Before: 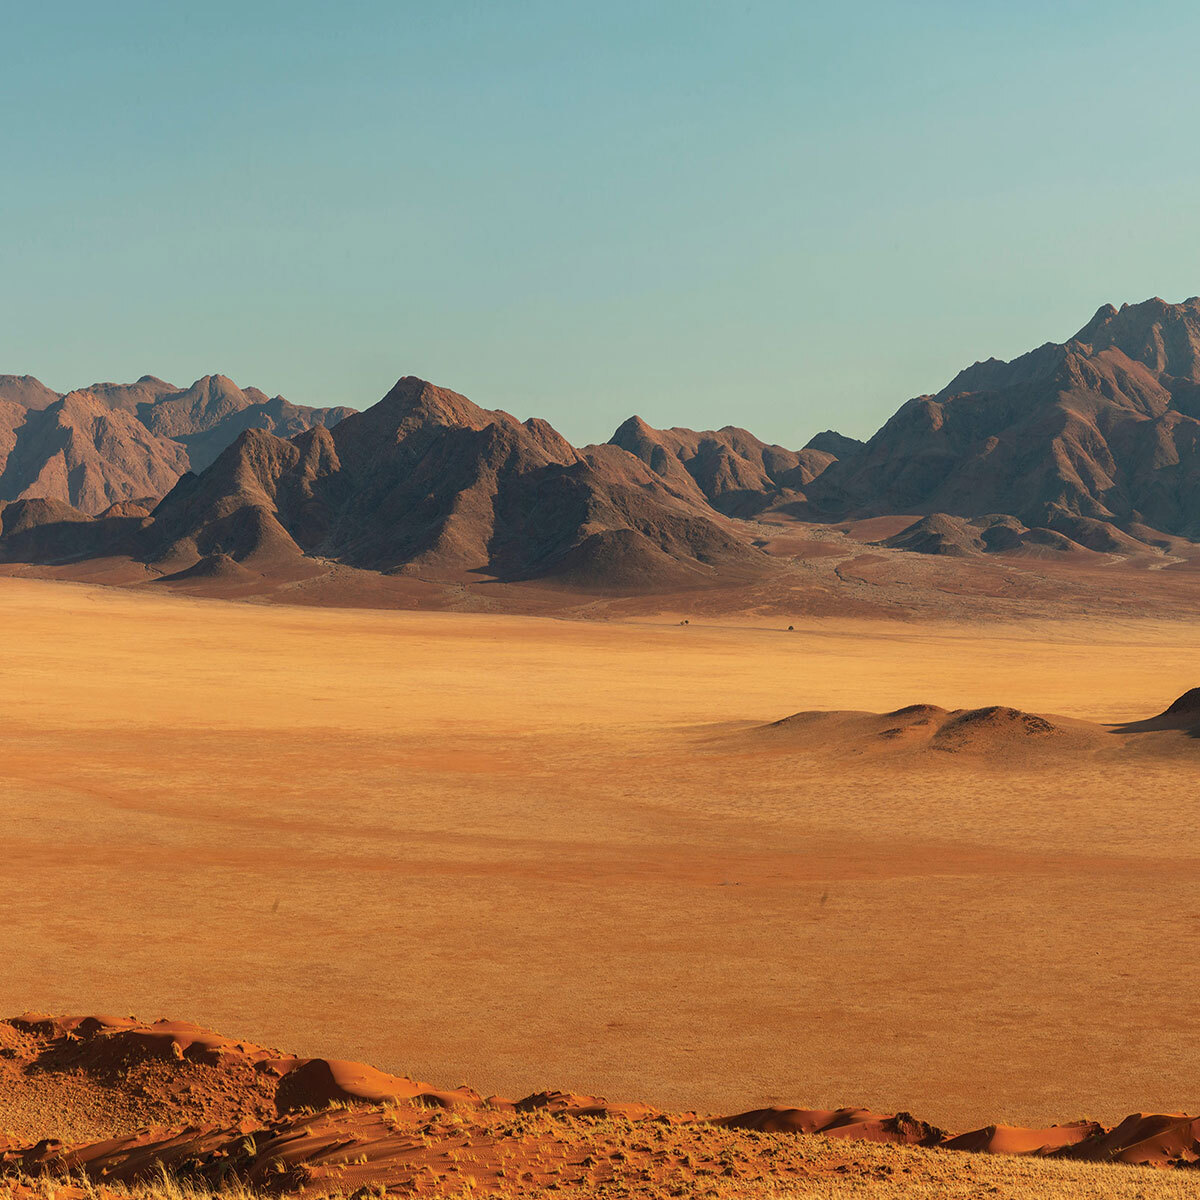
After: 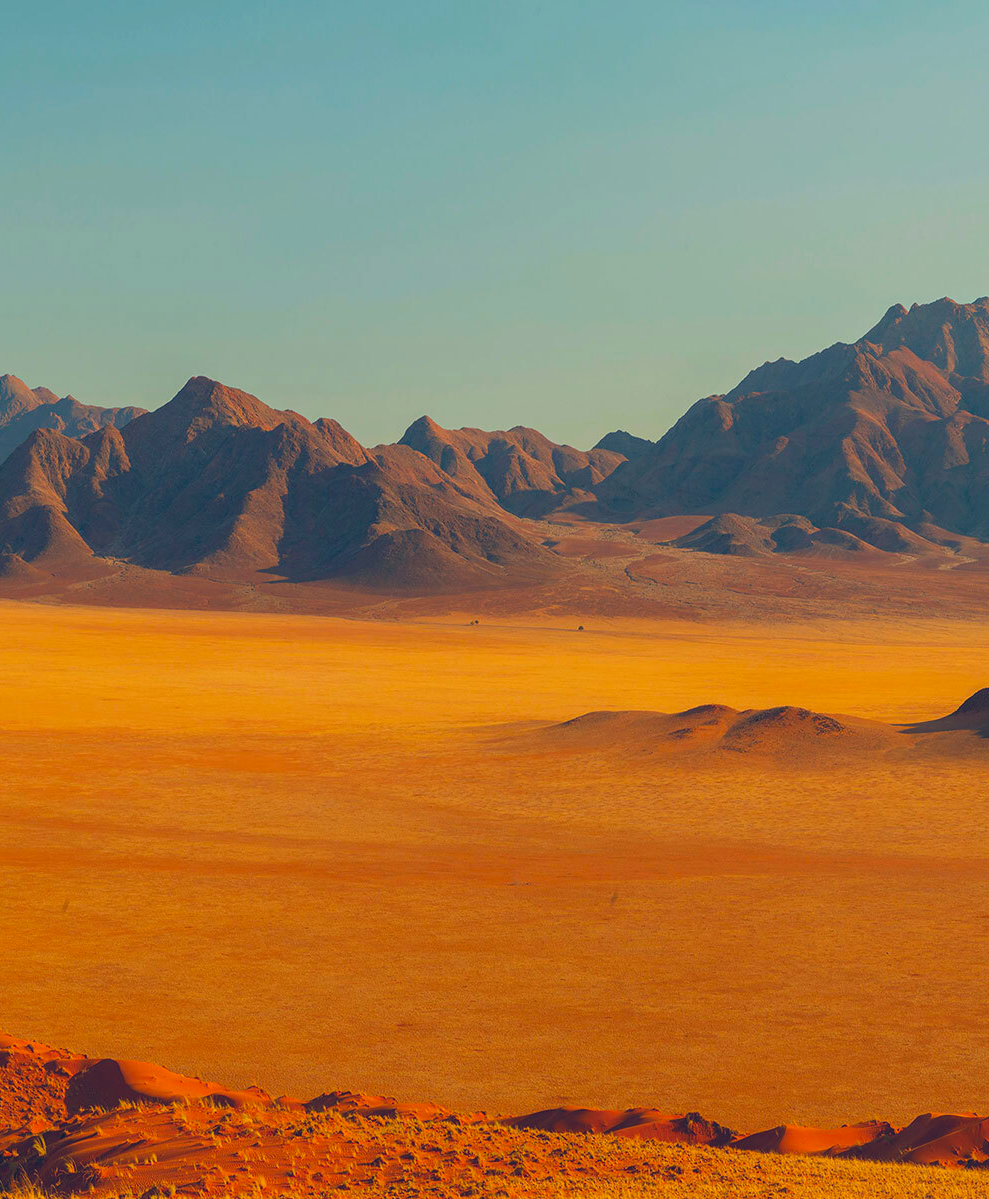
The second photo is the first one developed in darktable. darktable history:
contrast brightness saturation: contrast -0.19, saturation 0.19
crop: left 17.582%, bottom 0.031%
color balance rgb: shadows lift › hue 87.51°, highlights gain › chroma 1.35%, highlights gain › hue 55.1°, global offset › chroma 0.13%, global offset › hue 253.66°, perceptual saturation grading › global saturation 16.38%
